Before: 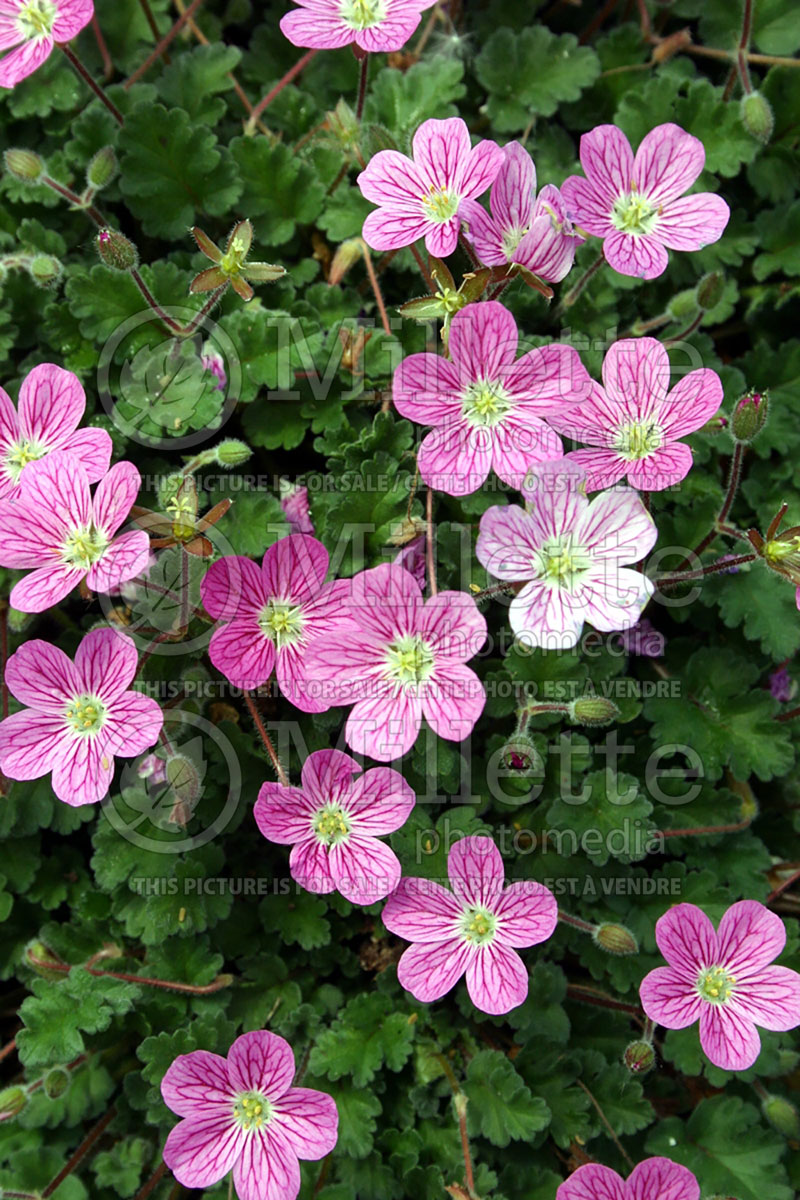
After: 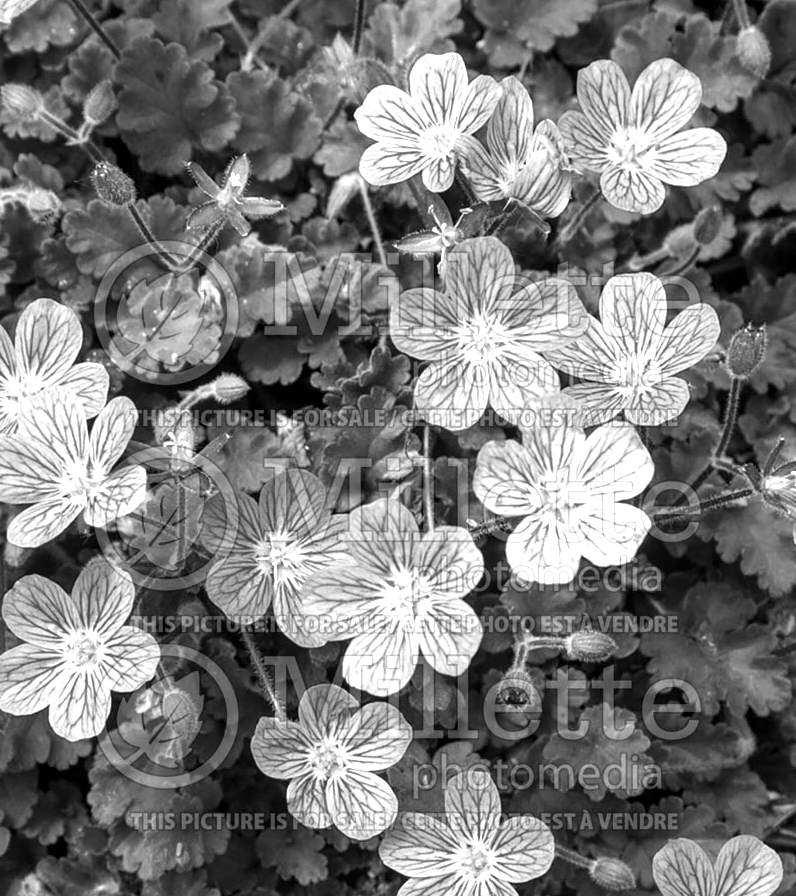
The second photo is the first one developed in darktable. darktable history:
crop: left 0.387%, top 5.469%, bottom 19.809%
local contrast: on, module defaults
monochrome: on, module defaults
exposure: black level correction 0, exposure 0.7 EV, compensate exposure bias true, compensate highlight preservation false
